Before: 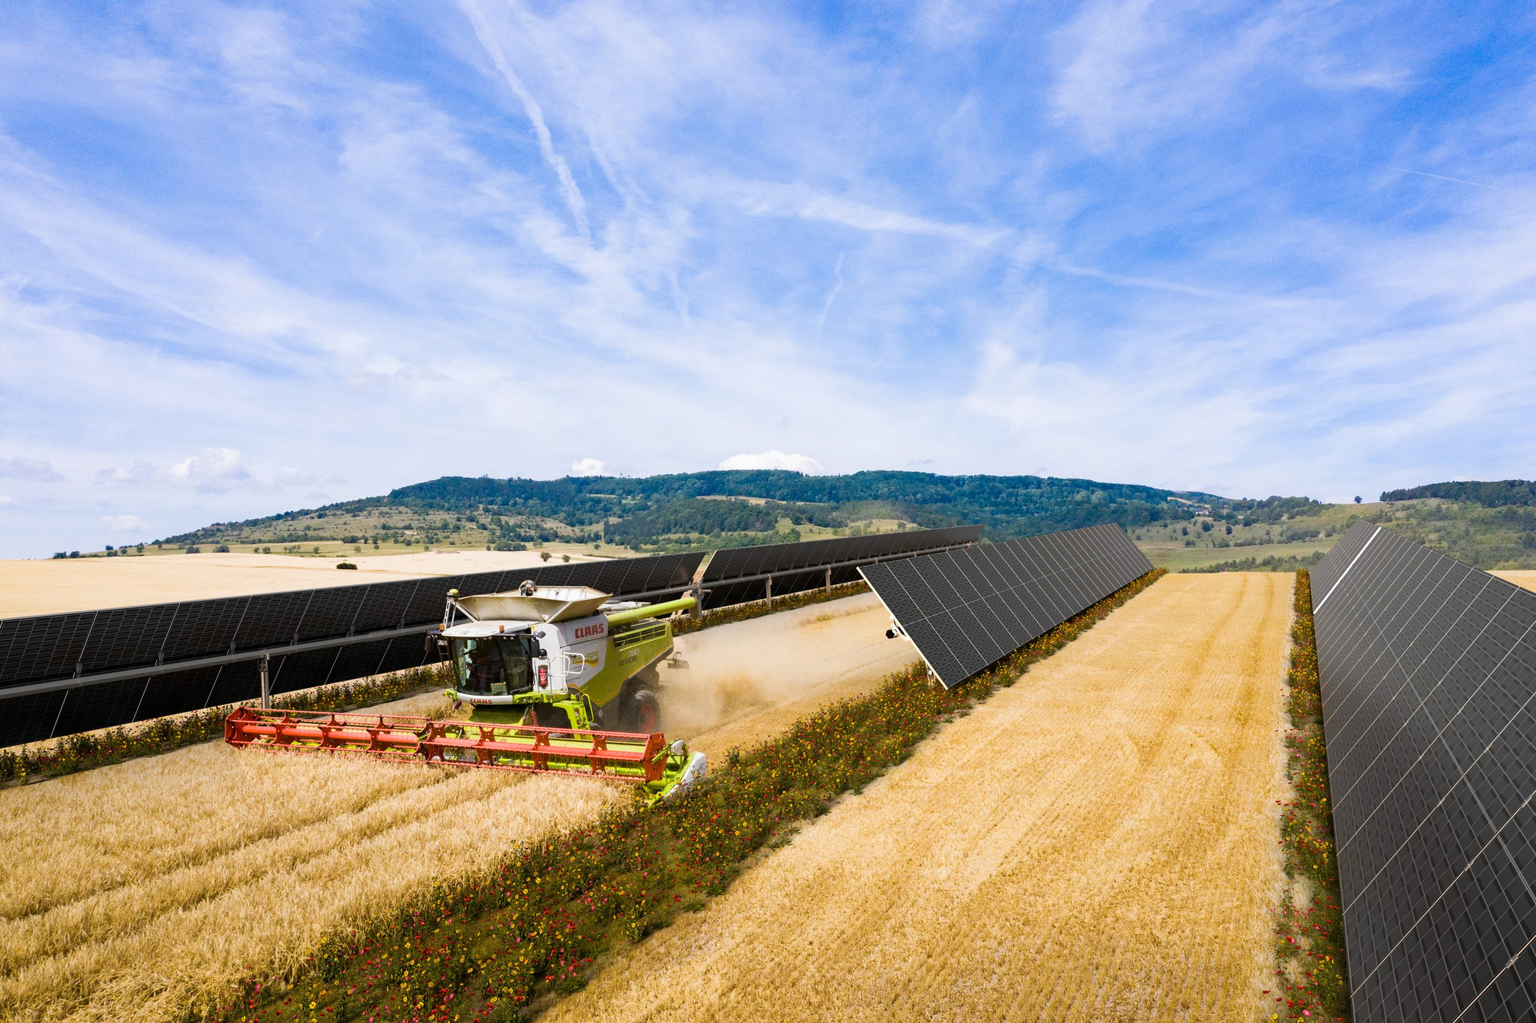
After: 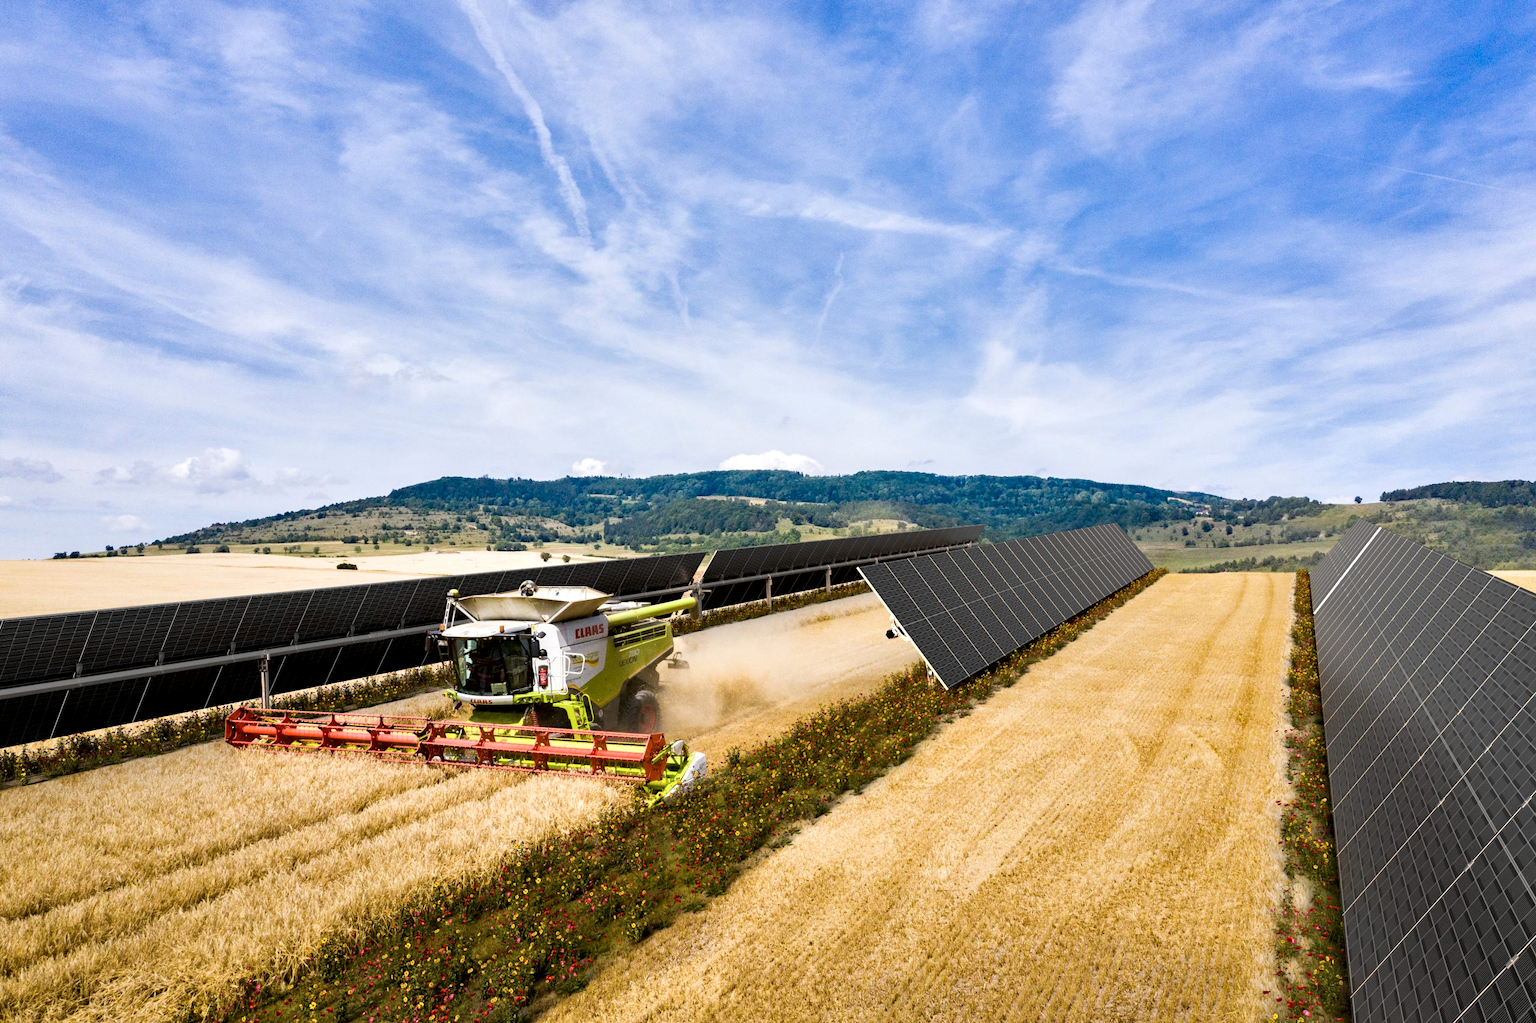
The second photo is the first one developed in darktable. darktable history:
shadows and highlights: shadows 29.32, highlights -29.32, low approximation 0.01, soften with gaussian
contrast equalizer: y [[0.546, 0.552, 0.554, 0.554, 0.552, 0.546], [0.5 ×6], [0.5 ×6], [0 ×6], [0 ×6]]
rotate and perspective: automatic cropping original format, crop left 0, crop top 0
